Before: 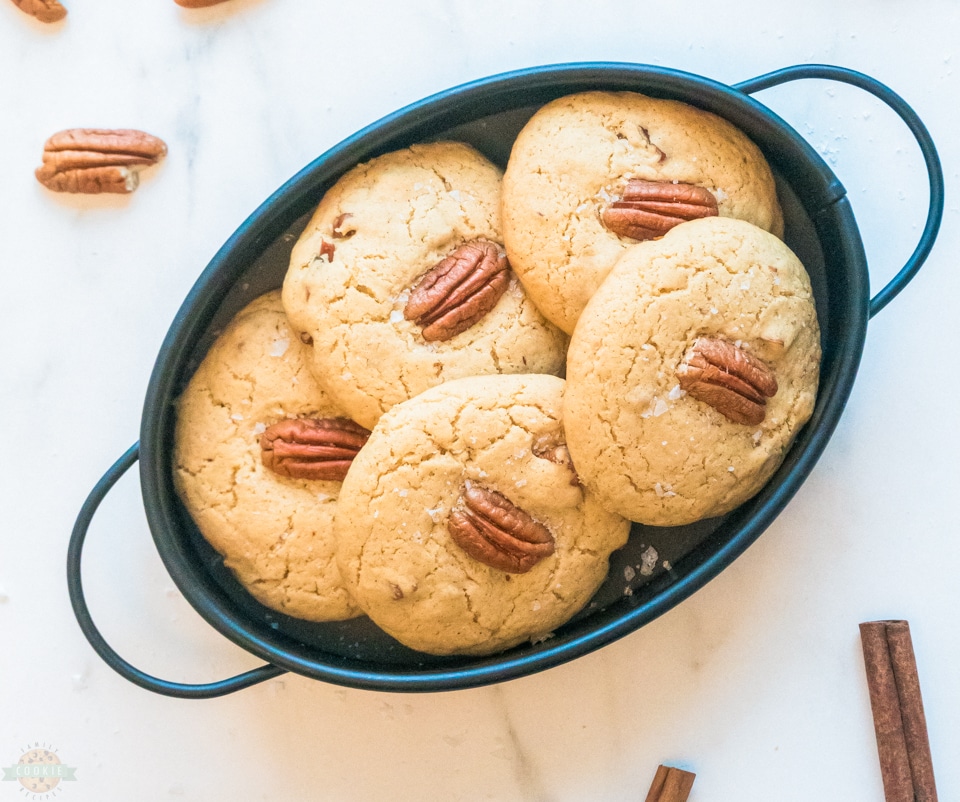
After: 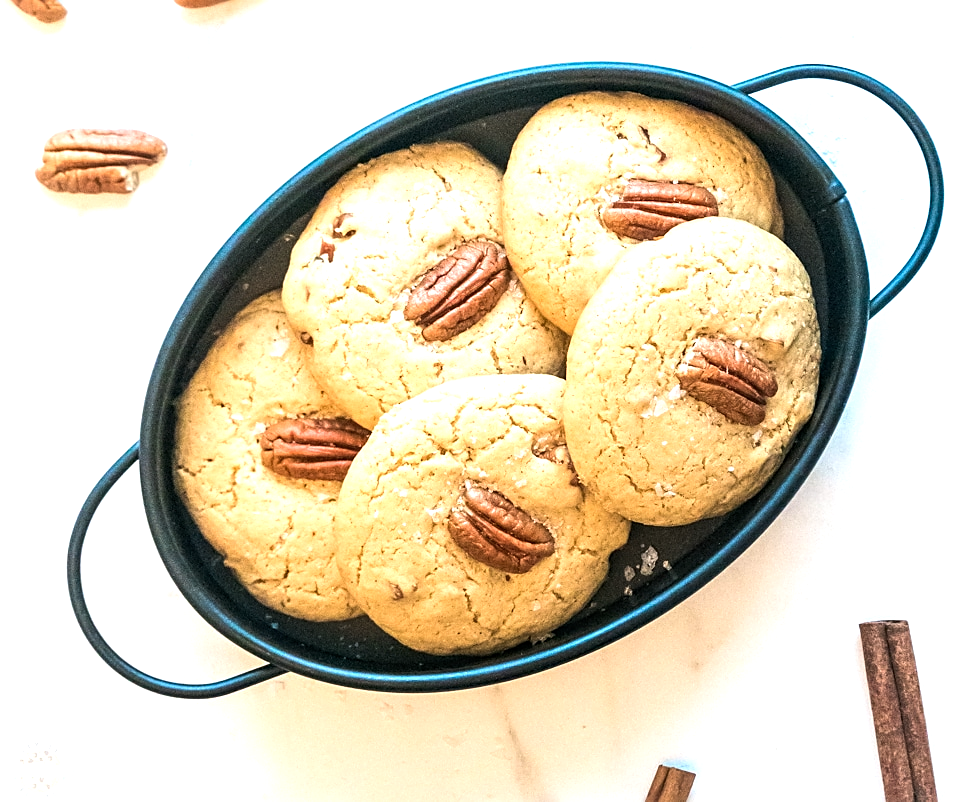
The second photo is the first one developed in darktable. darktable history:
tone equalizer: -8 EV -0.714 EV, -7 EV -0.699 EV, -6 EV -0.582 EV, -5 EV -0.397 EV, -3 EV 0.401 EV, -2 EV 0.6 EV, -1 EV 0.681 EV, +0 EV 0.725 EV, edges refinement/feathering 500, mask exposure compensation -1.57 EV, preserve details no
sharpen: on, module defaults
